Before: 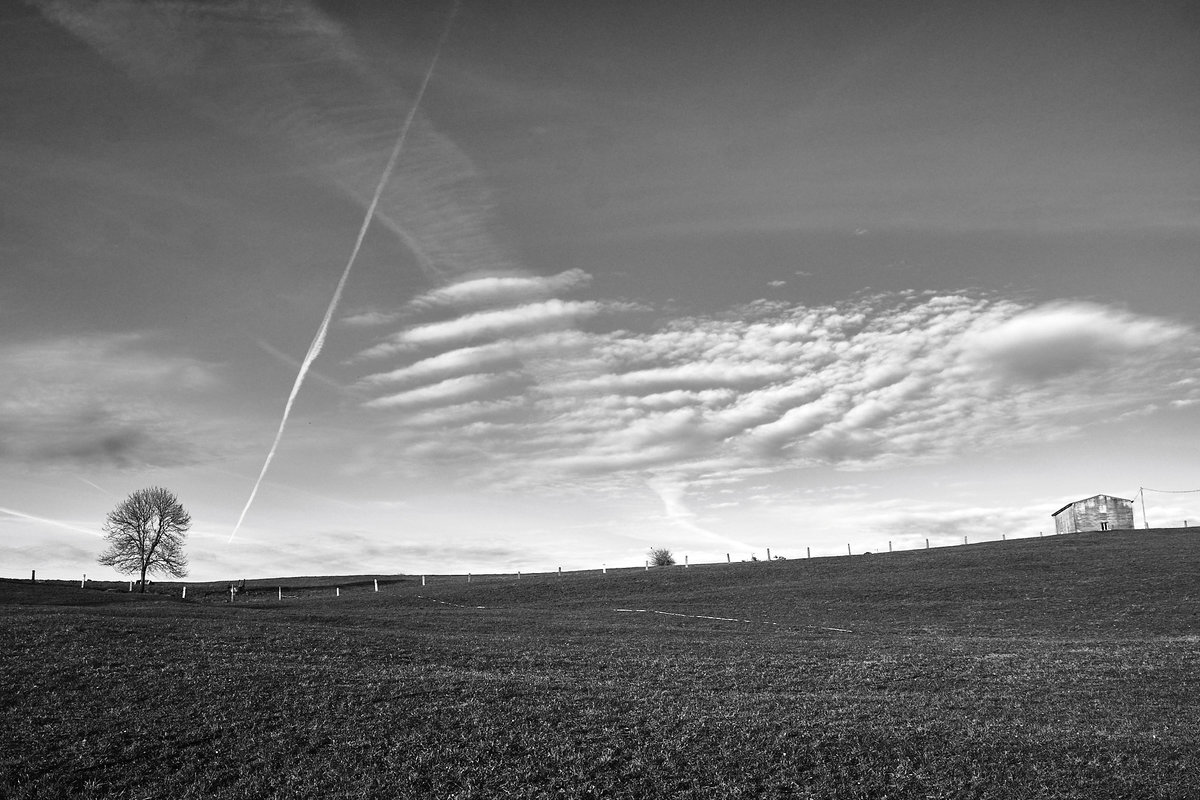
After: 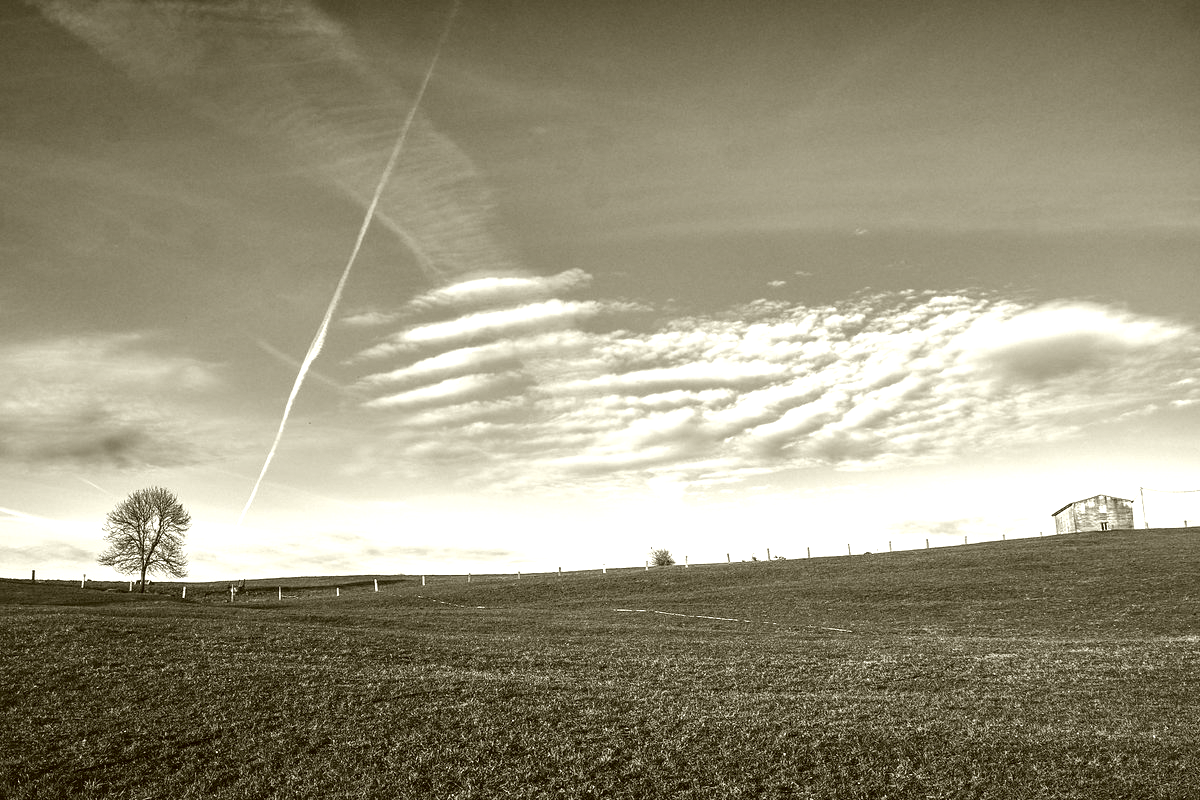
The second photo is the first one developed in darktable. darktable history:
exposure: exposure 0.659 EV, compensate highlight preservation false
local contrast: on, module defaults
color correction: highlights a* -1.5, highlights b* 10.45, shadows a* 0.518, shadows b* 19.47
